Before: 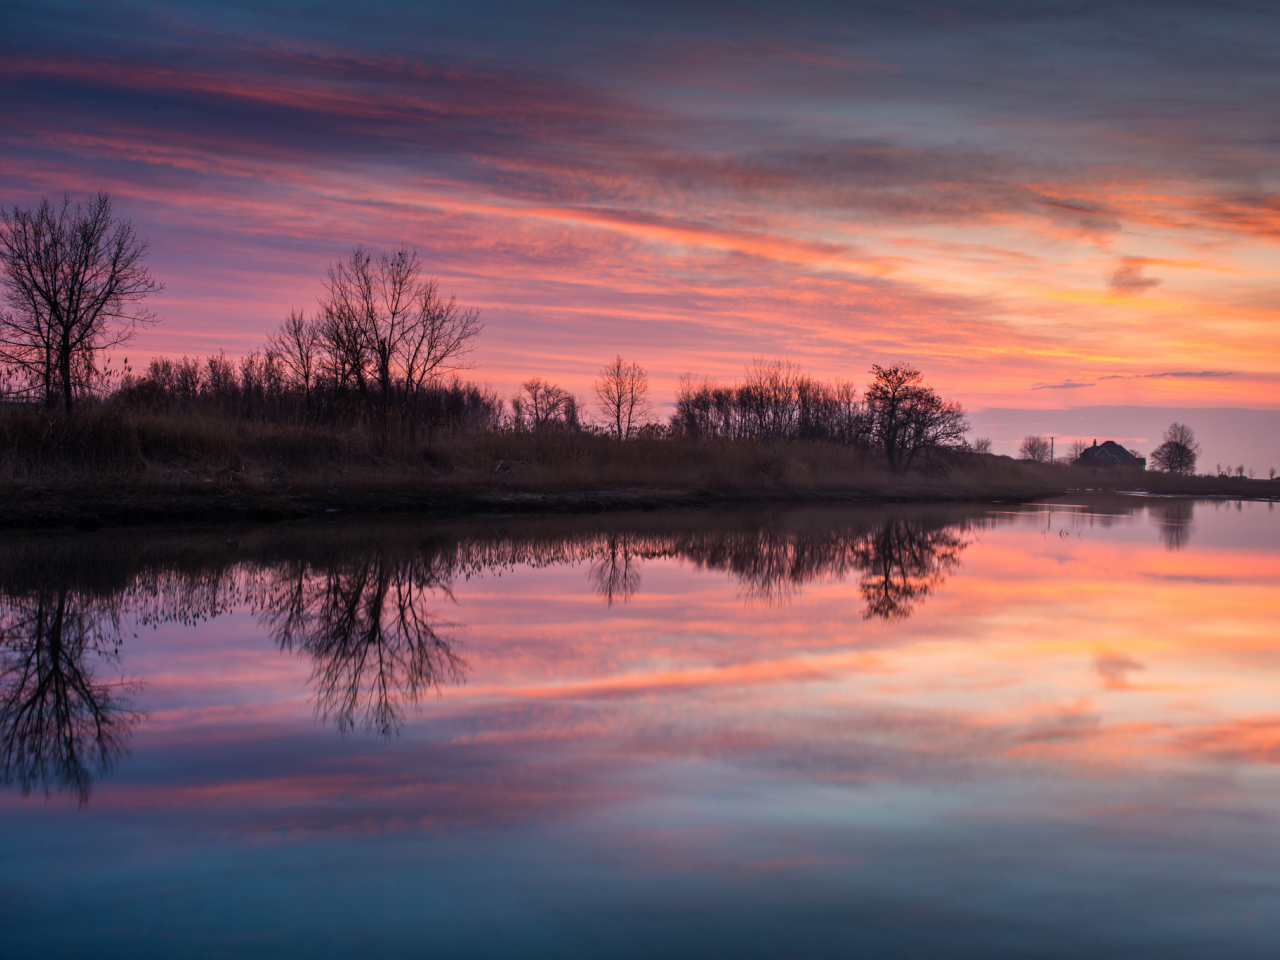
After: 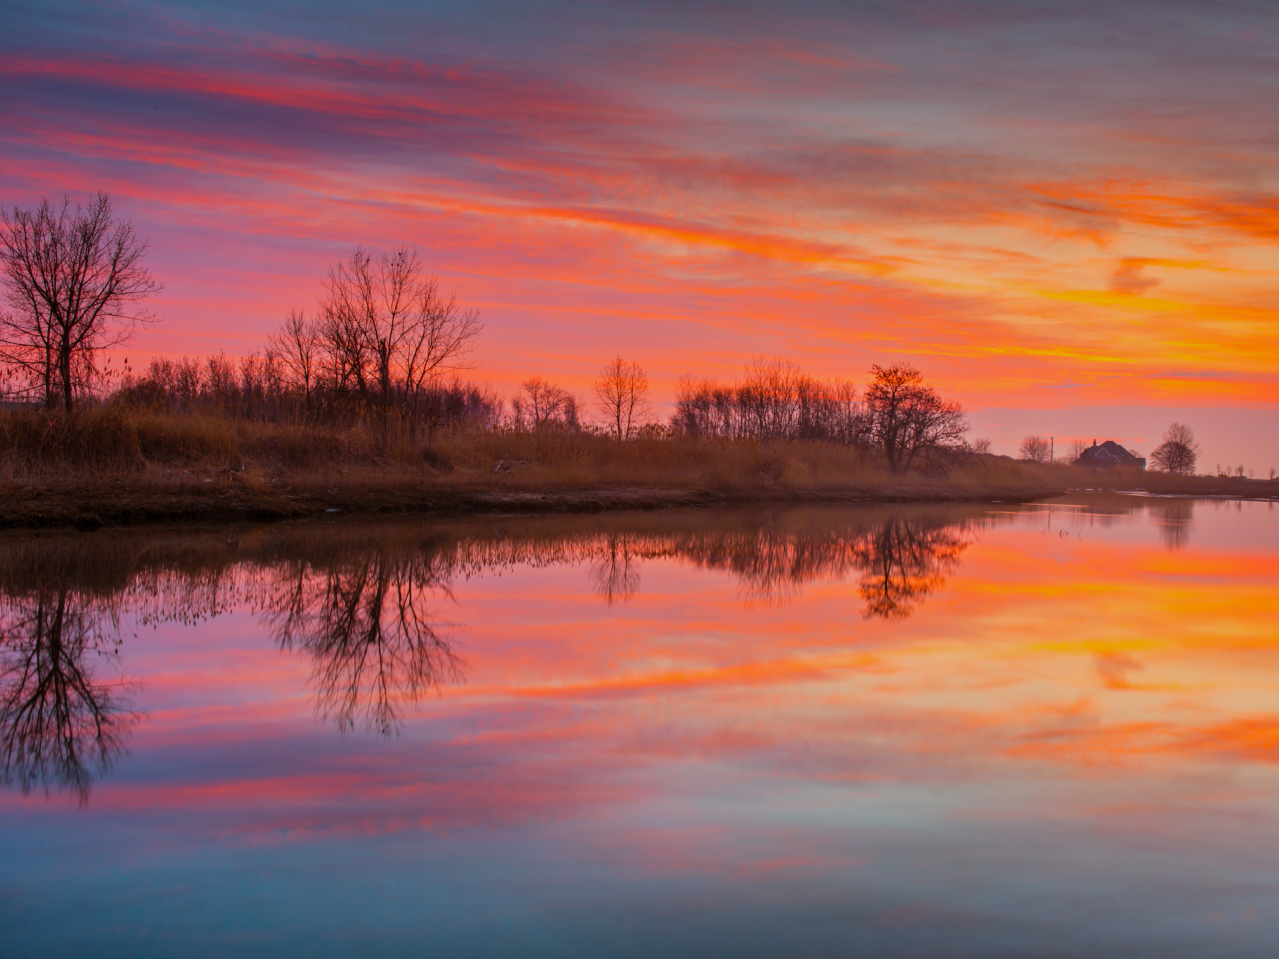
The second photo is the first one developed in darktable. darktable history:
filmic rgb: black relative exposure -7.65 EV, white relative exposure 4.56 EV, hardness 3.61, color science v6 (2022)
color balance rgb: shadows lift › hue 87.08°, power › luminance 9.791%, power › chroma 2.82%, power › hue 59.37°, perceptual saturation grading › global saturation 19.684%, perceptual brilliance grading › global brilliance 11.284%, global vibrance 23.784%, contrast -24.412%
crop: left 0.051%
